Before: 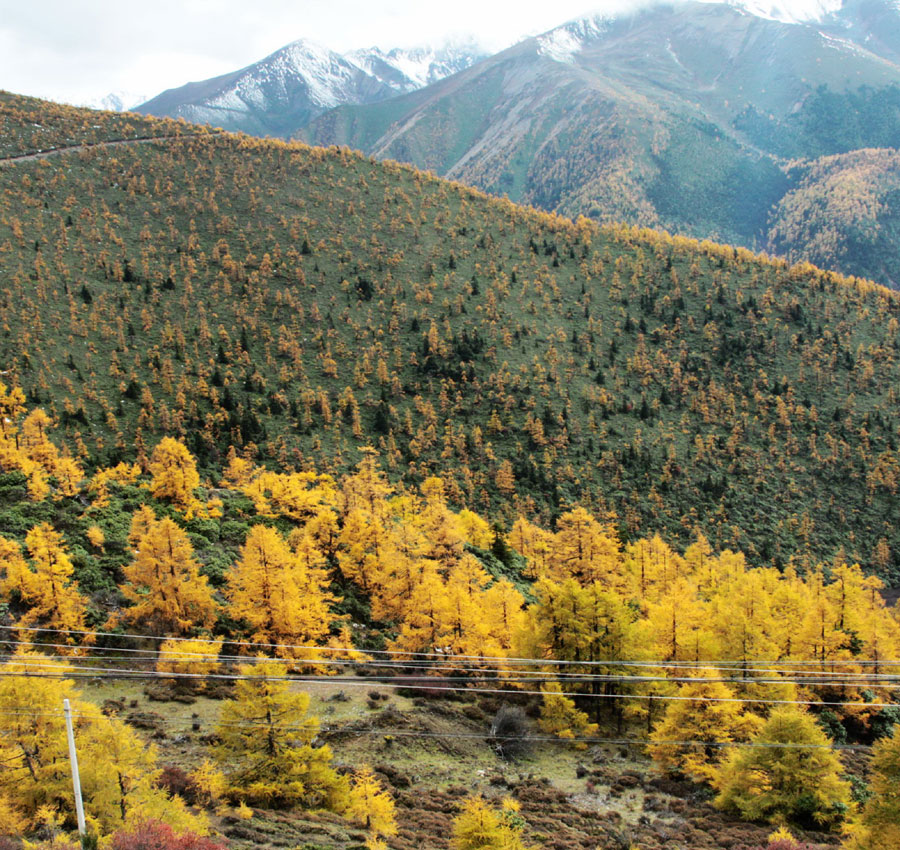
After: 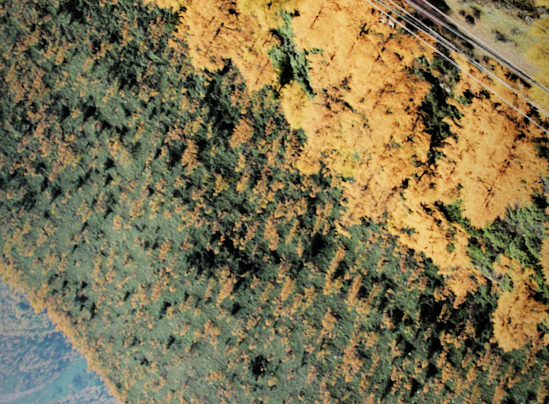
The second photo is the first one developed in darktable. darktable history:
crop and rotate: angle 147.19°, left 9.174%, top 15.654%, right 4.448%, bottom 17.066%
tone curve: curves: ch0 [(0, 0) (0.062, 0.037) (0.142, 0.138) (0.359, 0.419) (0.469, 0.544) (0.634, 0.722) (0.839, 0.909) (0.998, 0.978)]; ch1 [(0, 0) (0.437, 0.408) (0.472, 0.47) (0.502, 0.503) (0.527, 0.523) (0.559, 0.573) (0.608, 0.665) (0.669, 0.748) (0.859, 0.899) (1, 1)]; ch2 [(0, 0) (0.33, 0.301) (0.421, 0.443) (0.473, 0.498) (0.502, 0.5) (0.535, 0.531) (0.575, 0.603) (0.608, 0.667) (1, 1)], color space Lab, linked channels, preserve colors none
vignetting: fall-off start 96.17%, fall-off radius 100.06%, saturation -0.024, width/height ratio 0.61
filmic rgb: black relative exposure -7.65 EV, white relative exposure 4.56 EV, hardness 3.61, add noise in highlights 0.001, preserve chrominance max RGB, color science v3 (2019), use custom middle-gray values true, contrast in highlights soft
exposure: exposure 0.129 EV, compensate highlight preservation false
